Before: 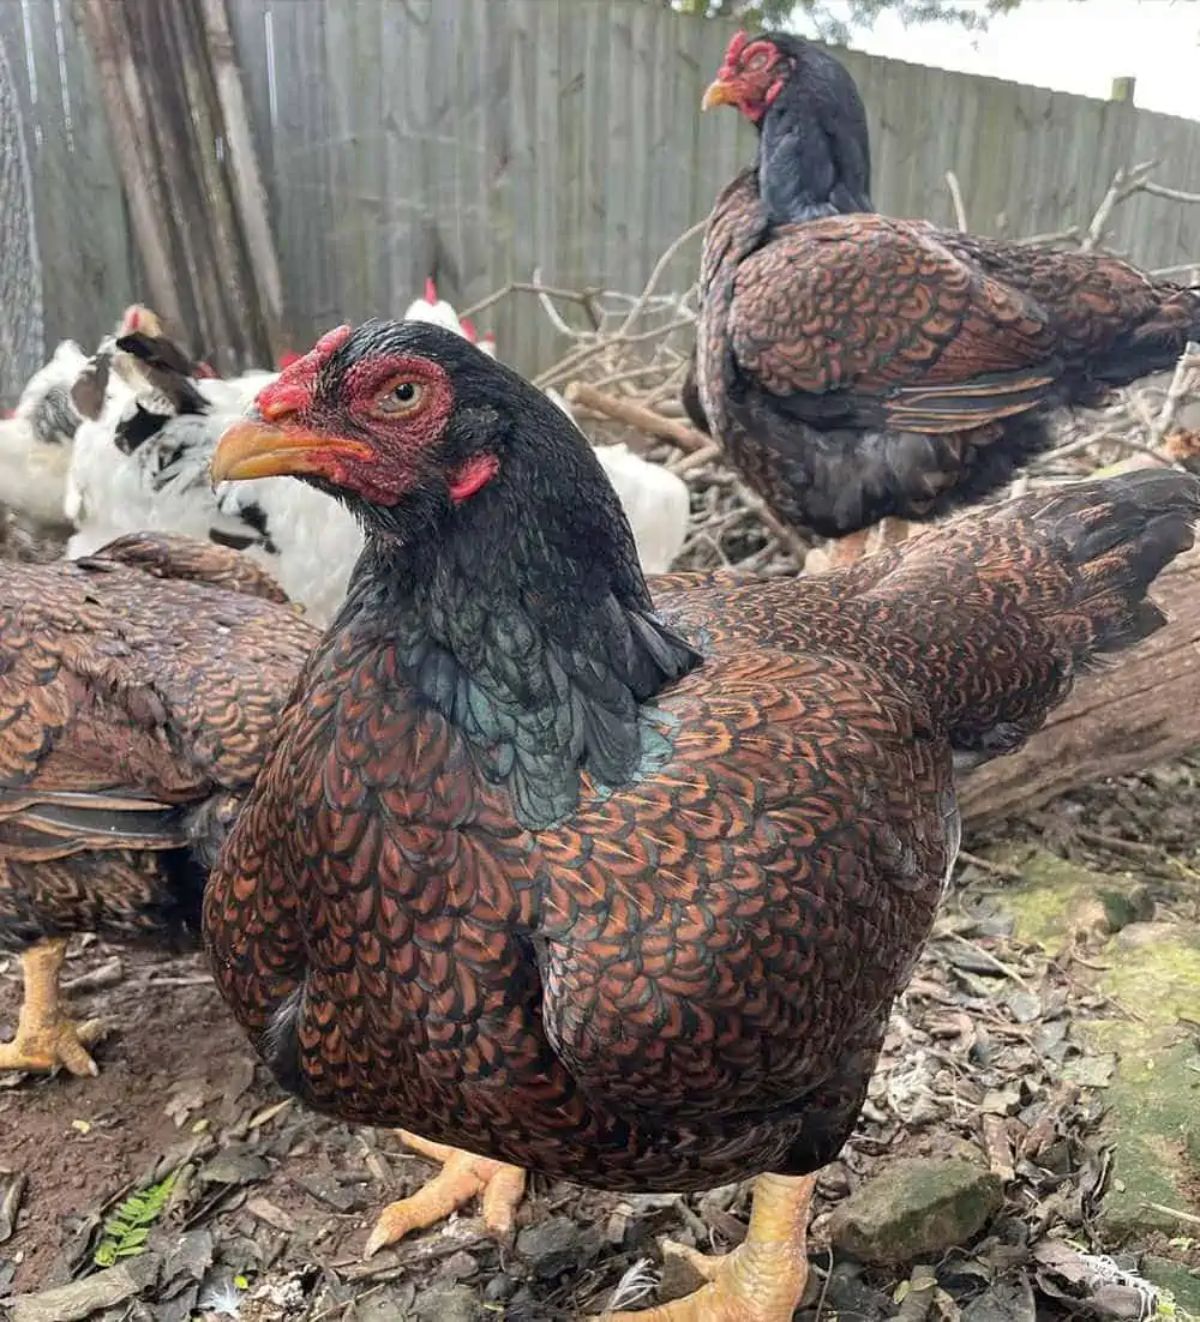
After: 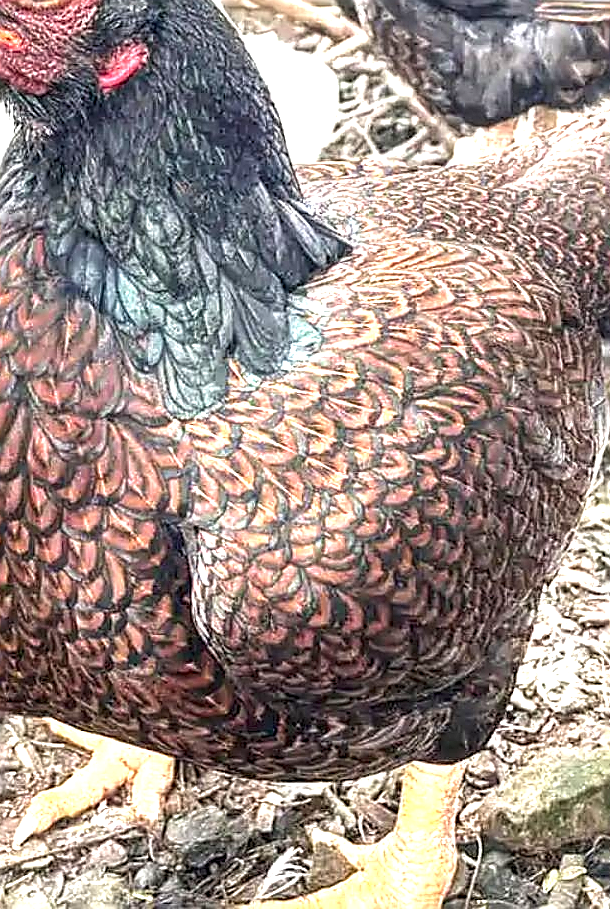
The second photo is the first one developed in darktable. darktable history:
sharpen: amount 1.007
local contrast: highlights 61%, detail 143%, midtone range 0.424
exposure: black level correction 0, exposure 1.527 EV, compensate highlight preservation false
crop and rotate: left 29.266%, top 31.194%, right 19.824%
